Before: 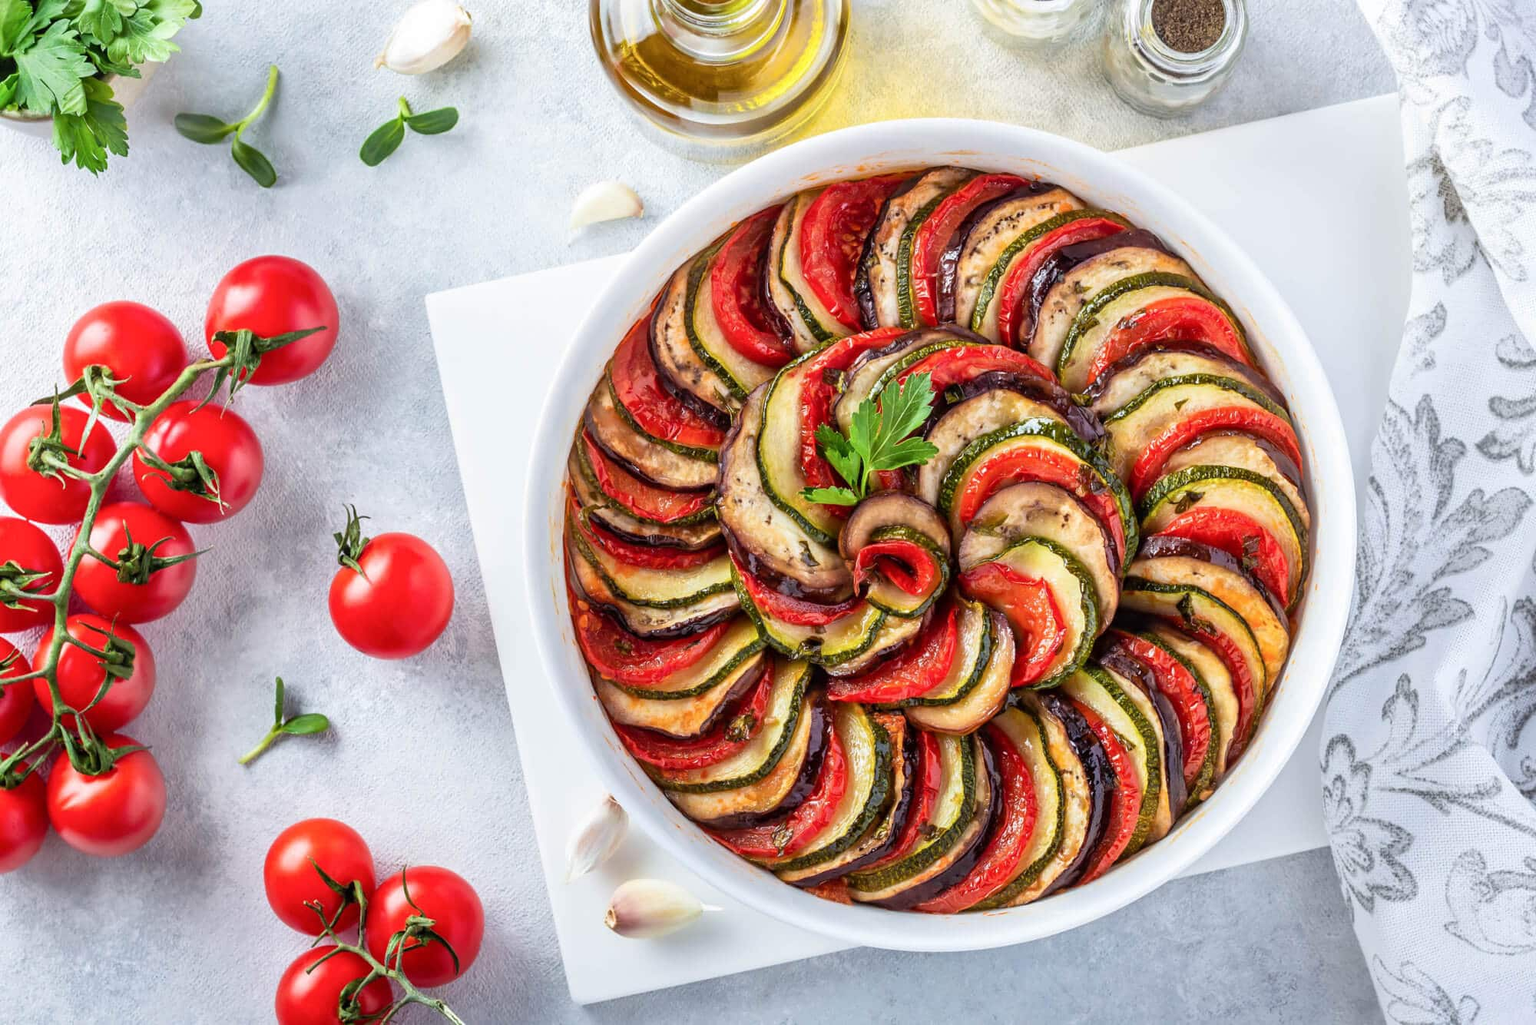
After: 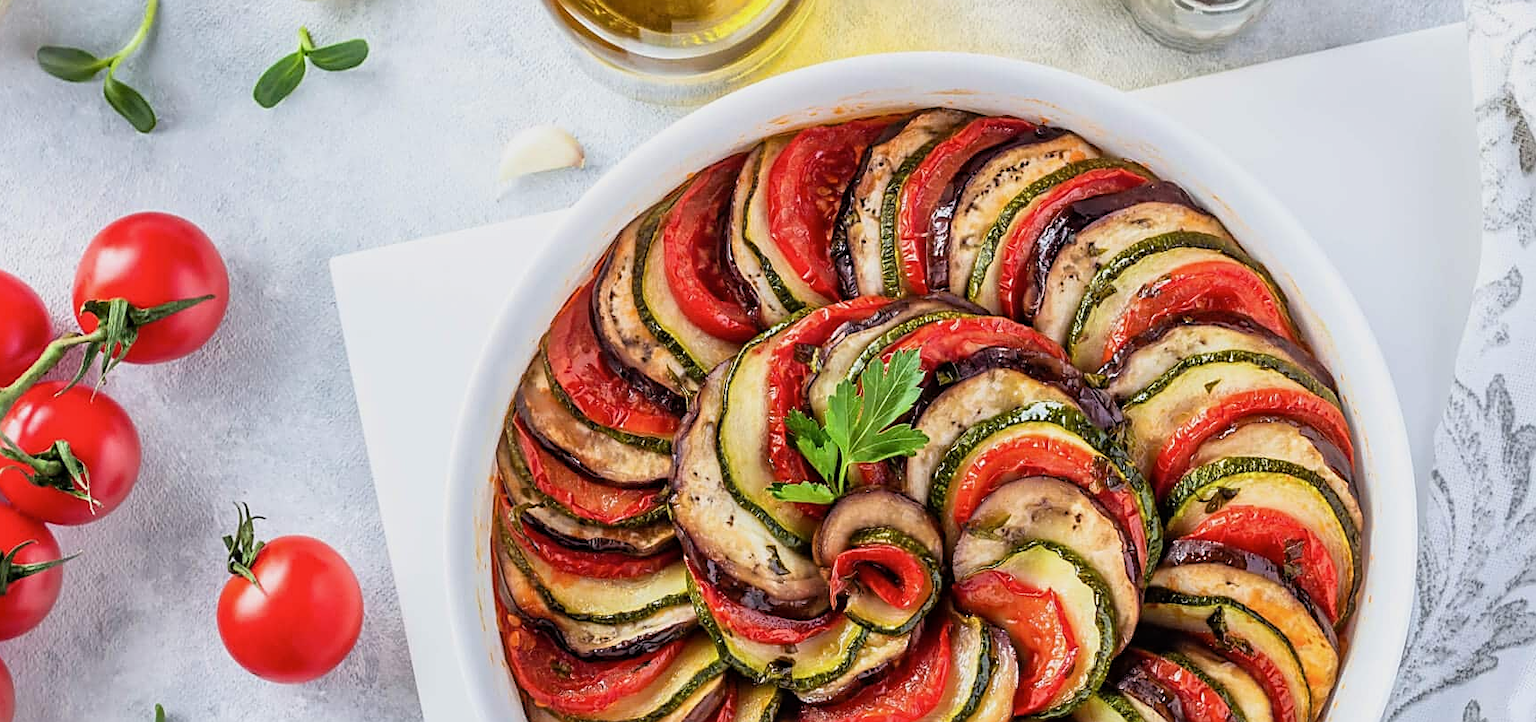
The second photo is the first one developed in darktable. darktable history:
crop and rotate: left 9.345%, top 7.22%, right 4.982%, bottom 32.331%
sharpen: on, module defaults
white balance: emerald 1
filmic rgb: black relative exposure -11.35 EV, white relative exposure 3.22 EV, hardness 6.76, color science v6 (2022)
color contrast: green-magenta contrast 0.96
